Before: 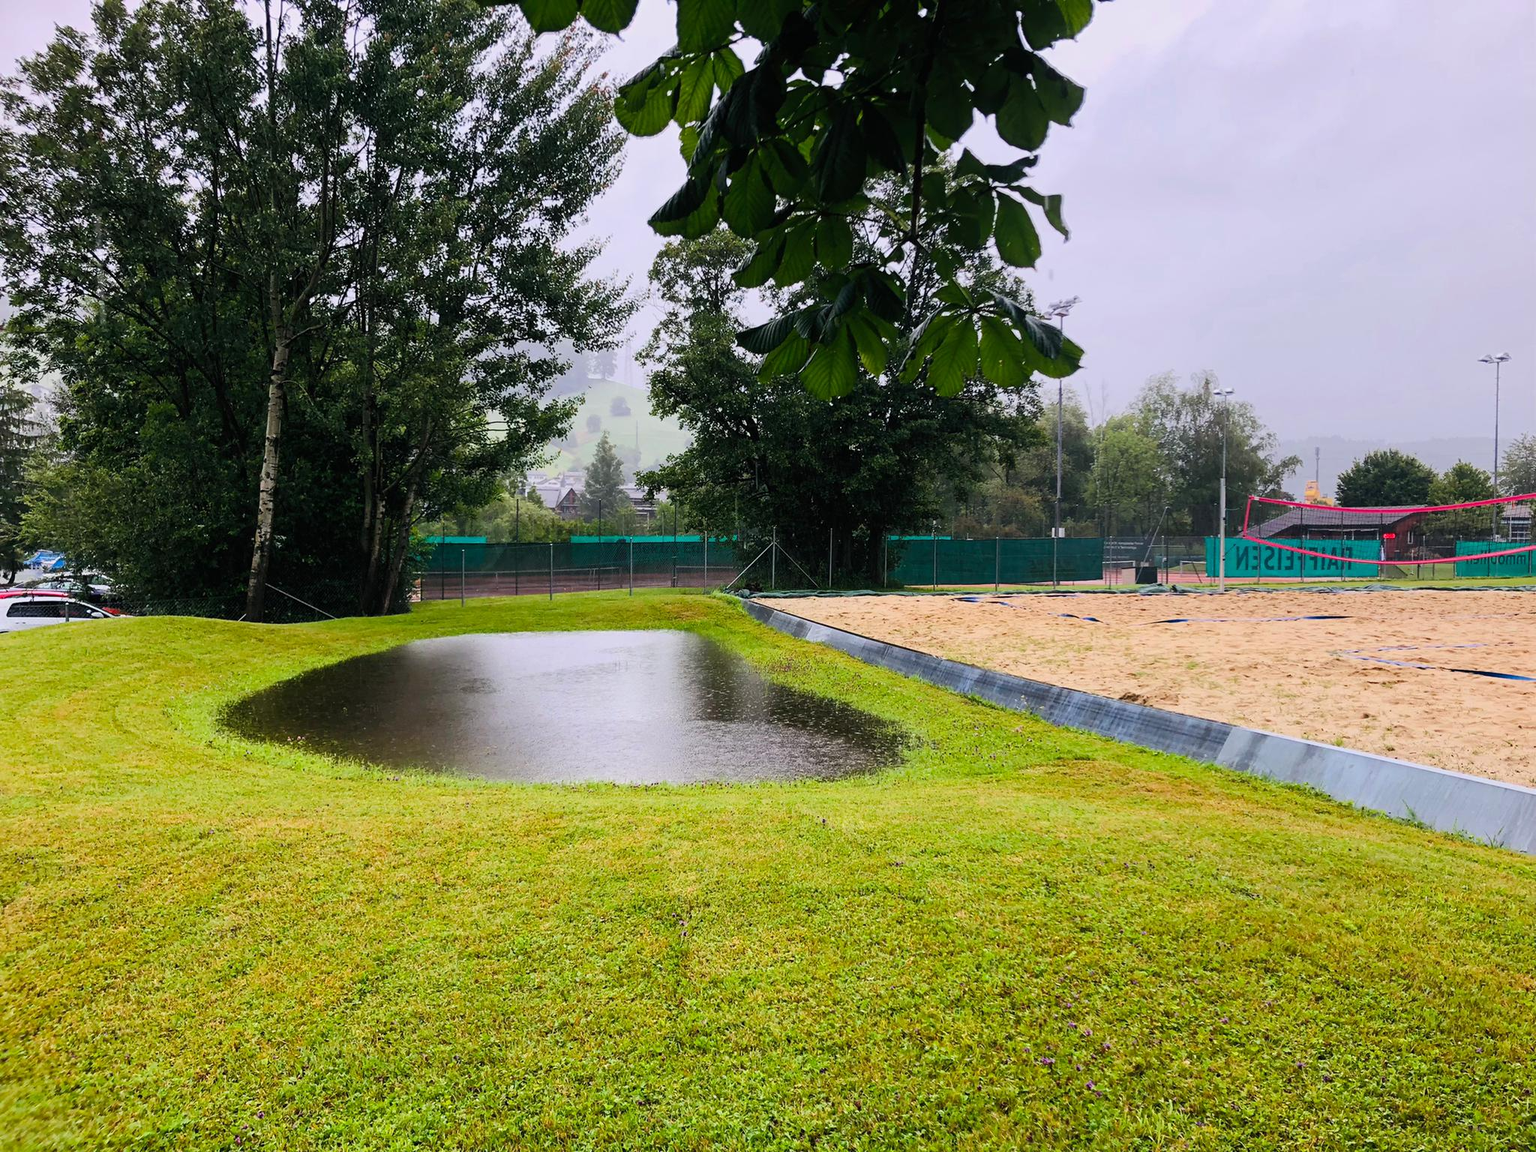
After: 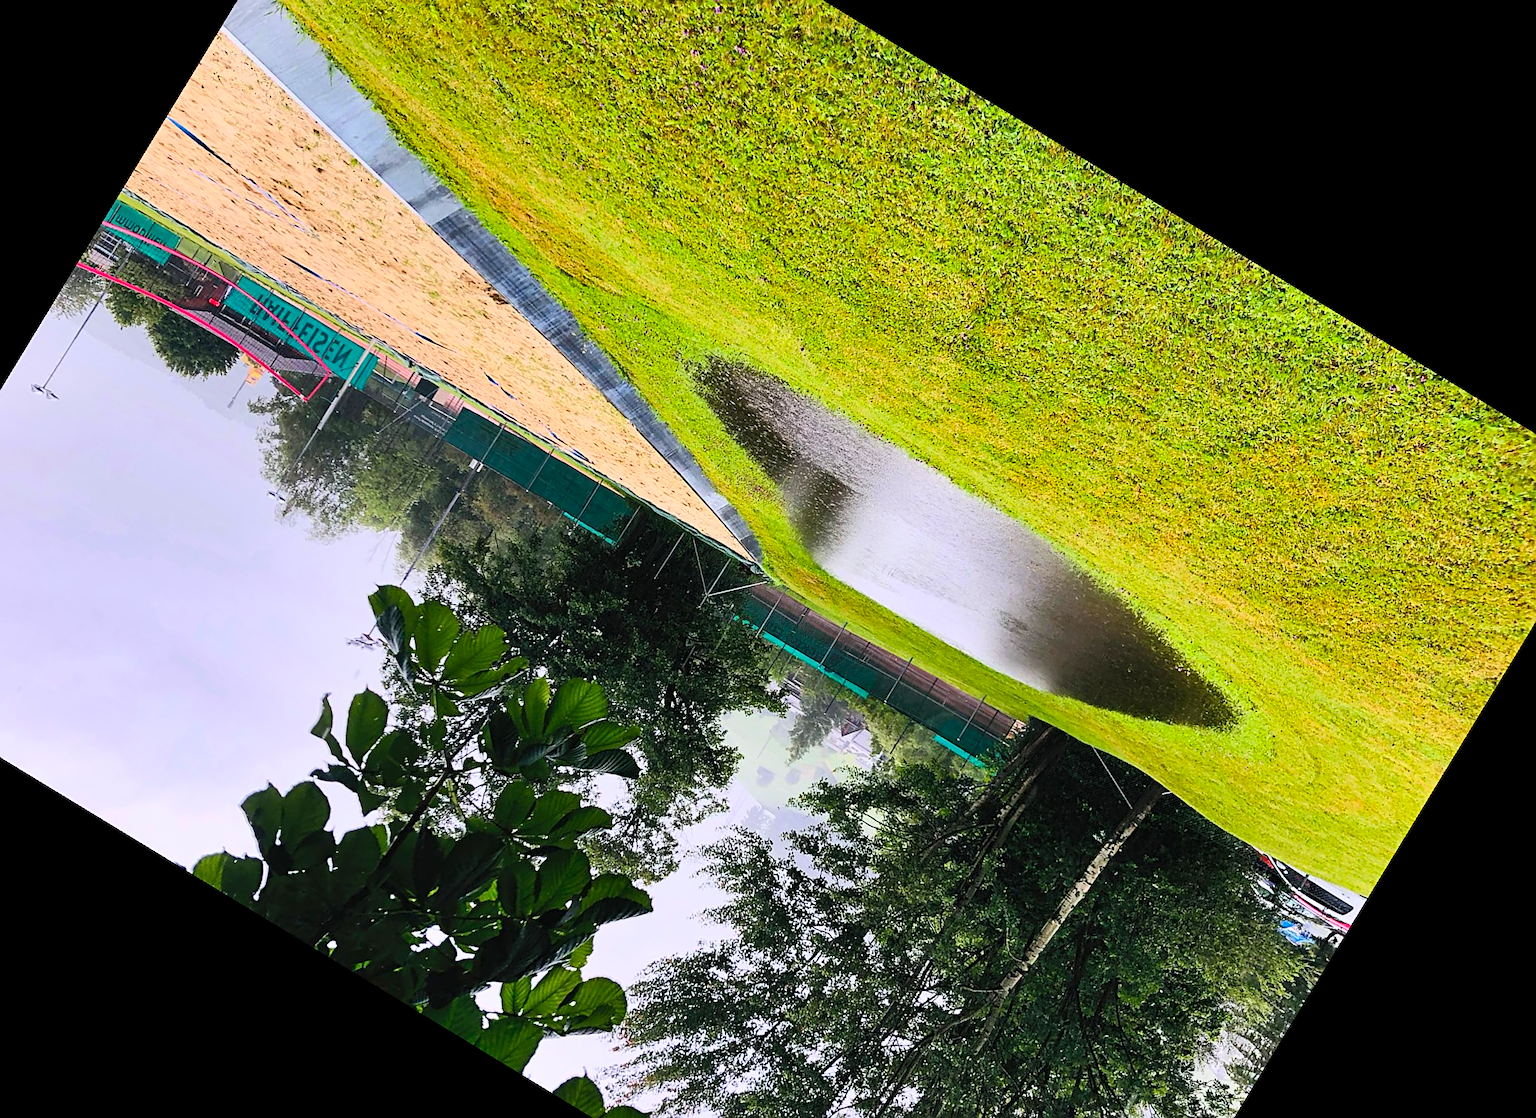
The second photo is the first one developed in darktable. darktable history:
contrast brightness saturation: contrast 0.2, brightness 0.16, saturation 0.22
shadows and highlights: low approximation 0.01, soften with gaussian
crop and rotate: angle 148.68°, left 9.111%, top 15.603%, right 4.588%, bottom 17.041%
sharpen: on, module defaults
